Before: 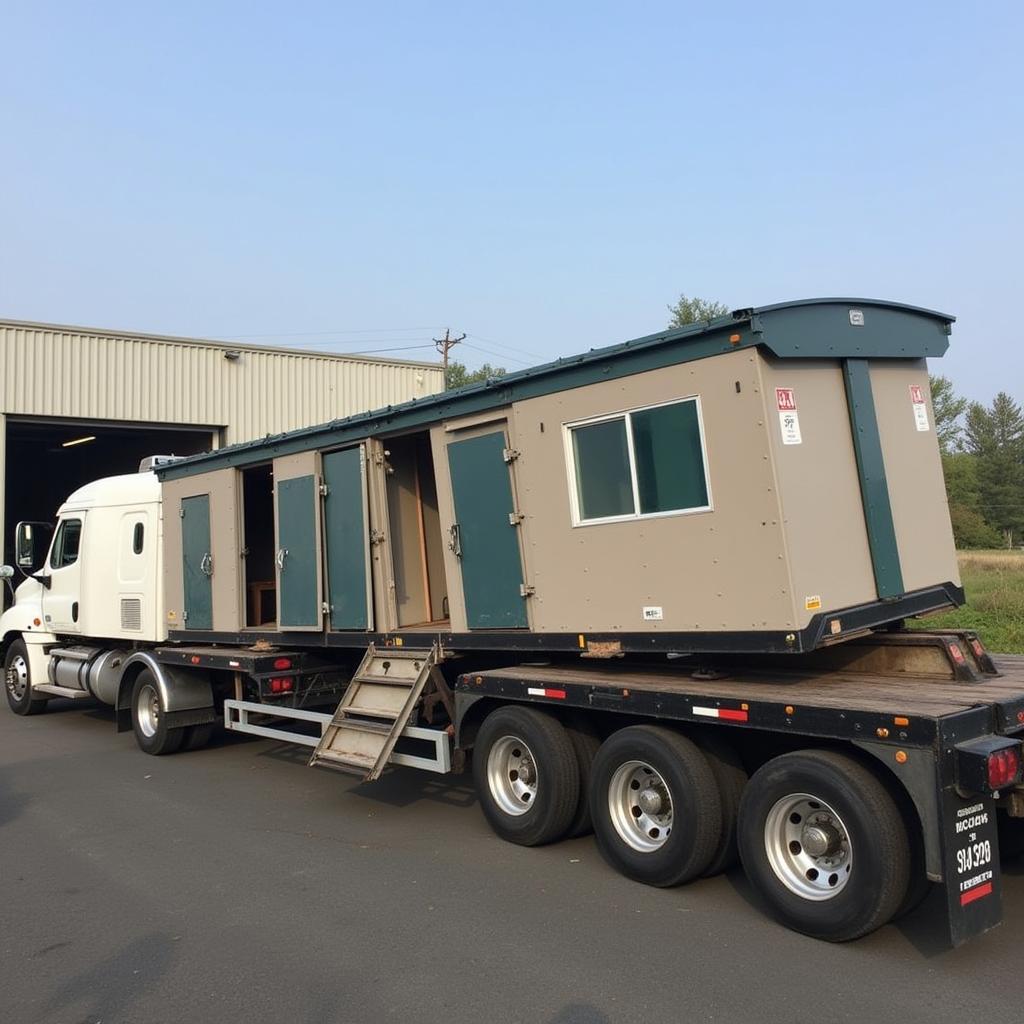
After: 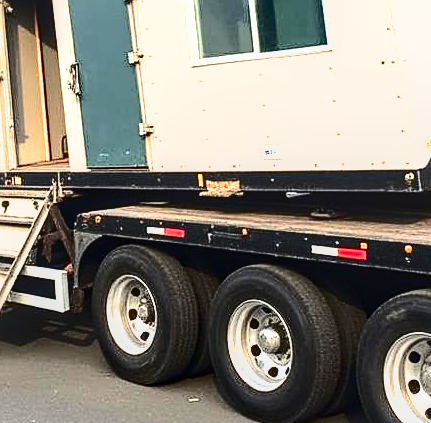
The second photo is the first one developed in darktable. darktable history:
exposure: black level correction 0, exposure 1.2 EV, compensate highlight preservation false
crop: left 37.223%, top 45.043%, right 20.645%, bottom 13.639%
contrast brightness saturation: contrast 0.495, saturation -0.104
sharpen: on, module defaults
shadows and highlights: shadows 40.11, highlights -59.97
local contrast: on, module defaults
tone equalizer: -8 EV -0.401 EV, -7 EV -0.383 EV, -6 EV -0.308 EV, -5 EV -0.218 EV, -3 EV 0.253 EV, -2 EV 0.335 EV, -1 EV 0.39 EV, +0 EV 0.443 EV, edges refinement/feathering 500, mask exposure compensation -1.57 EV, preserve details no
